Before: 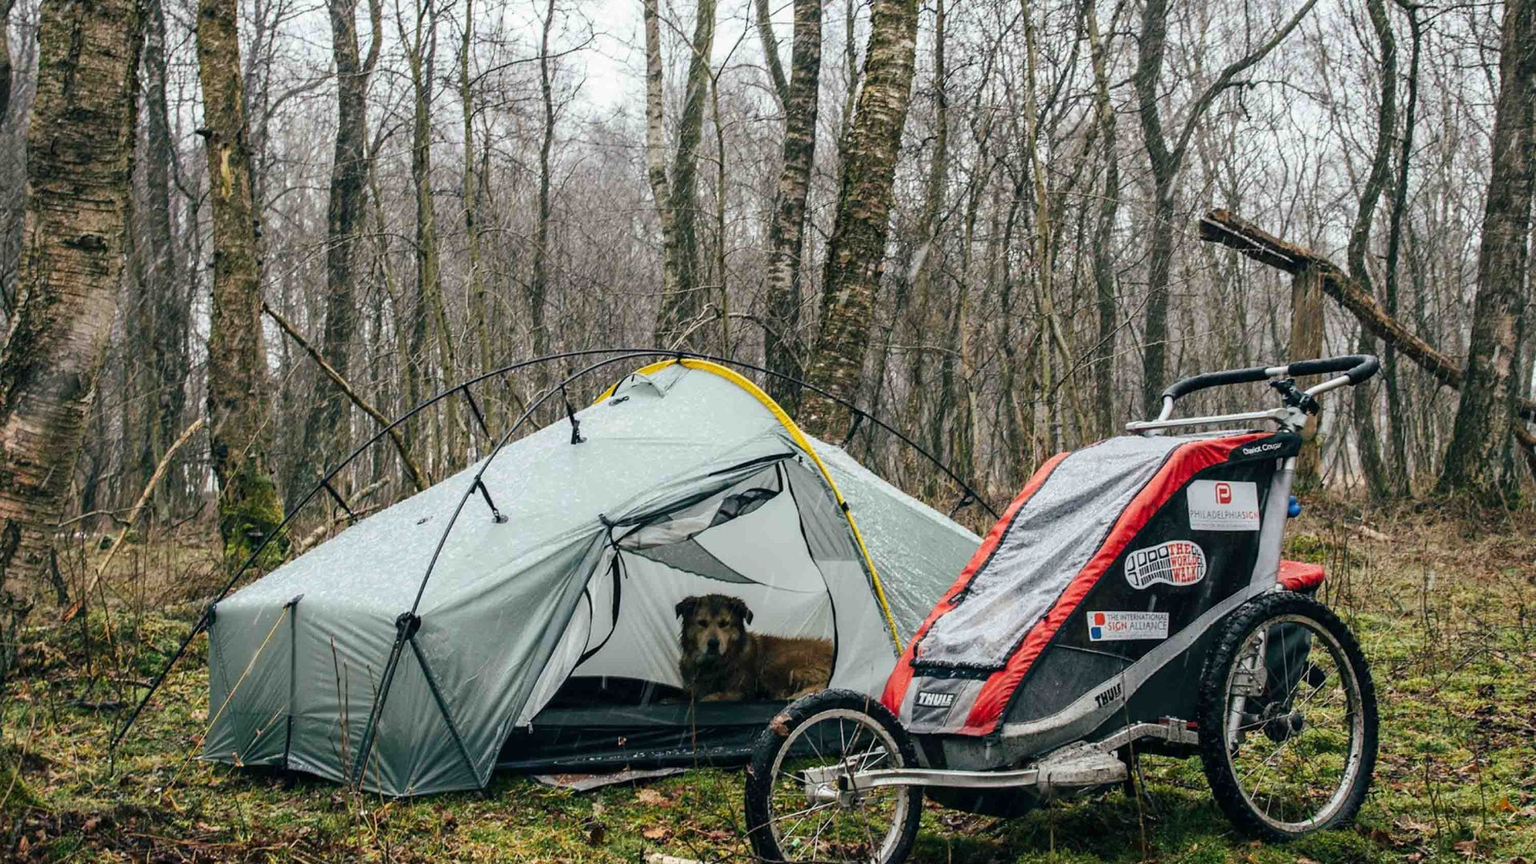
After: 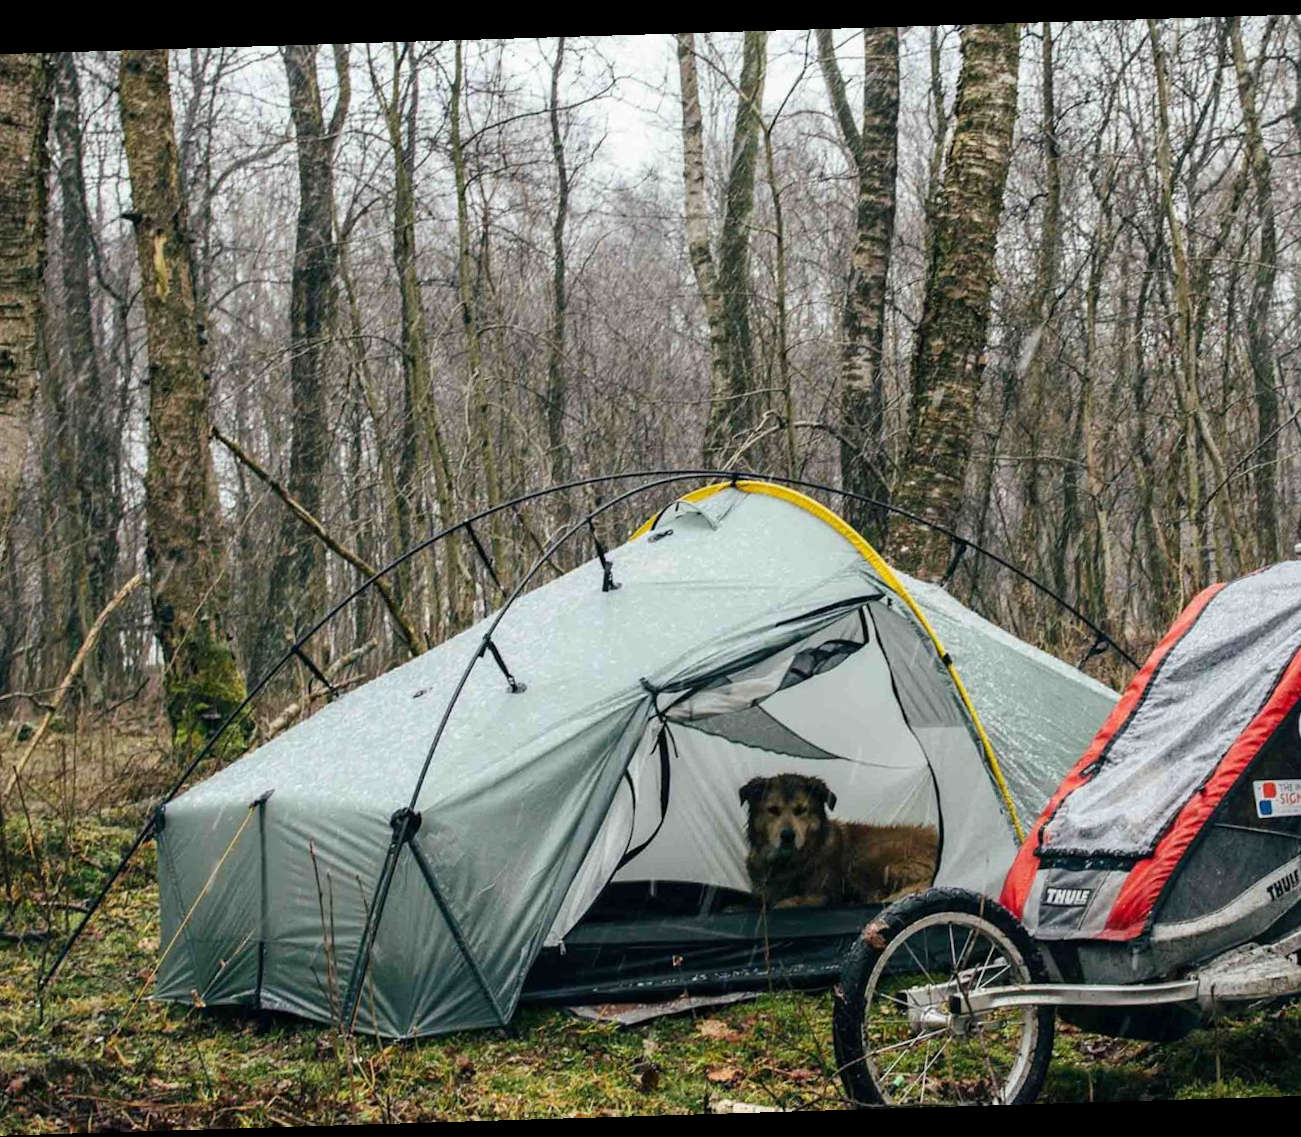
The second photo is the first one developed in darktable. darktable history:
rotate and perspective: rotation -1.75°, automatic cropping off
crop and rotate: left 6.617%, right 26.717%
